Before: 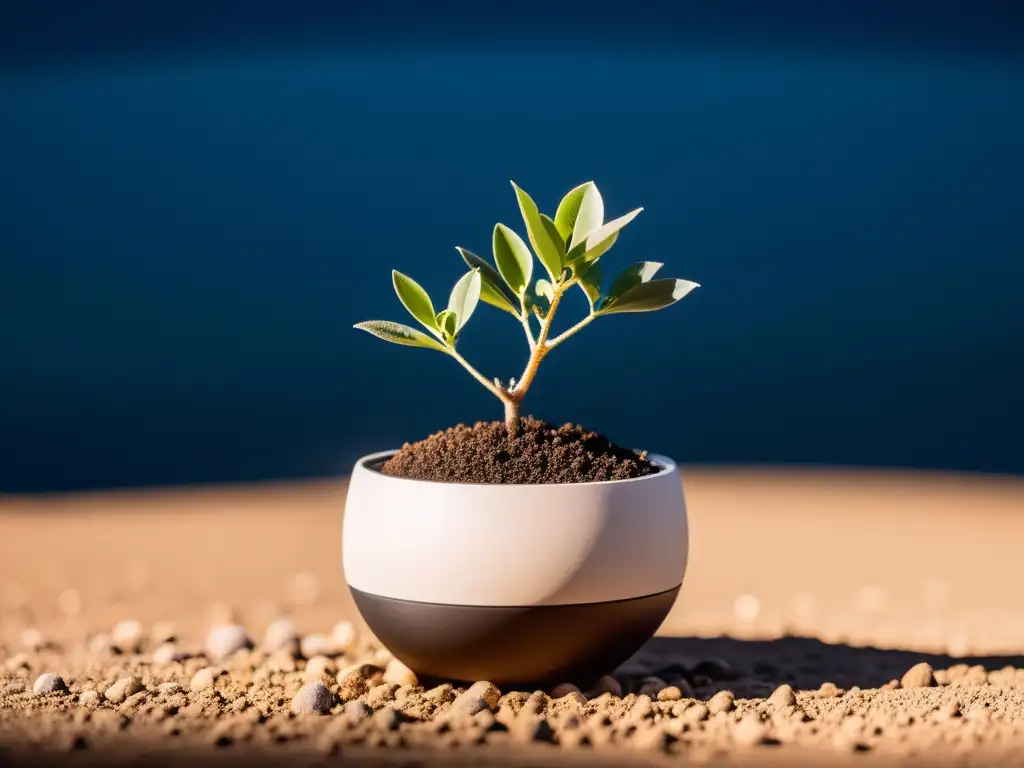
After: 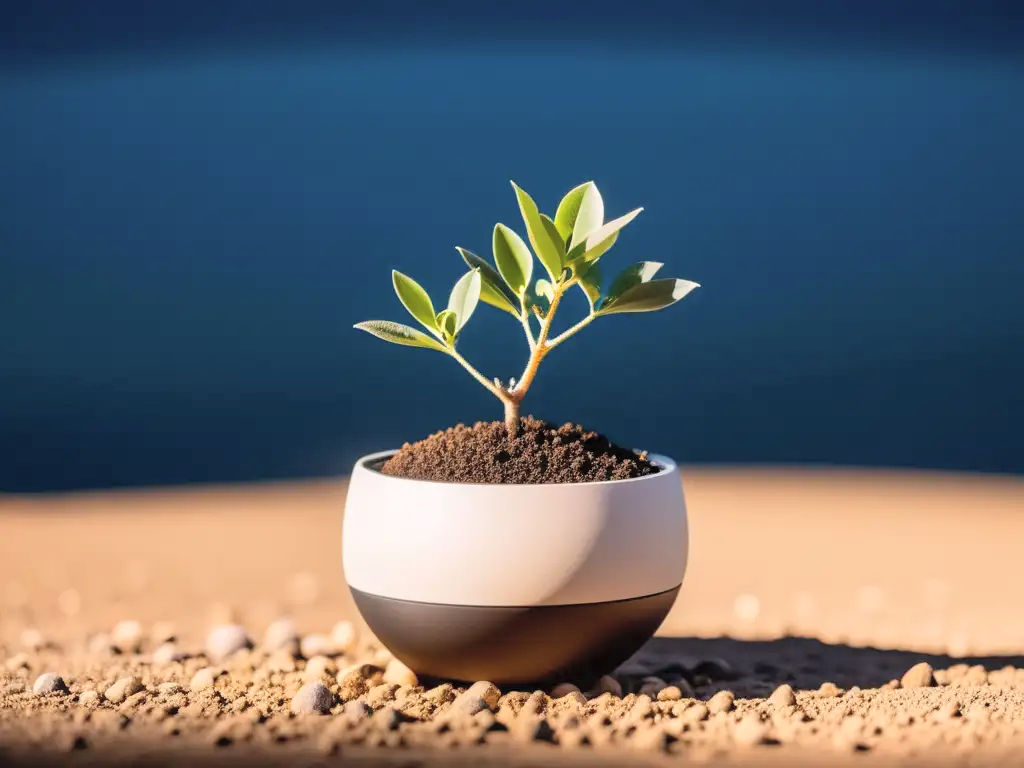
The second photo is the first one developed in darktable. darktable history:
contrast brightness saturation: brightness 0.149
